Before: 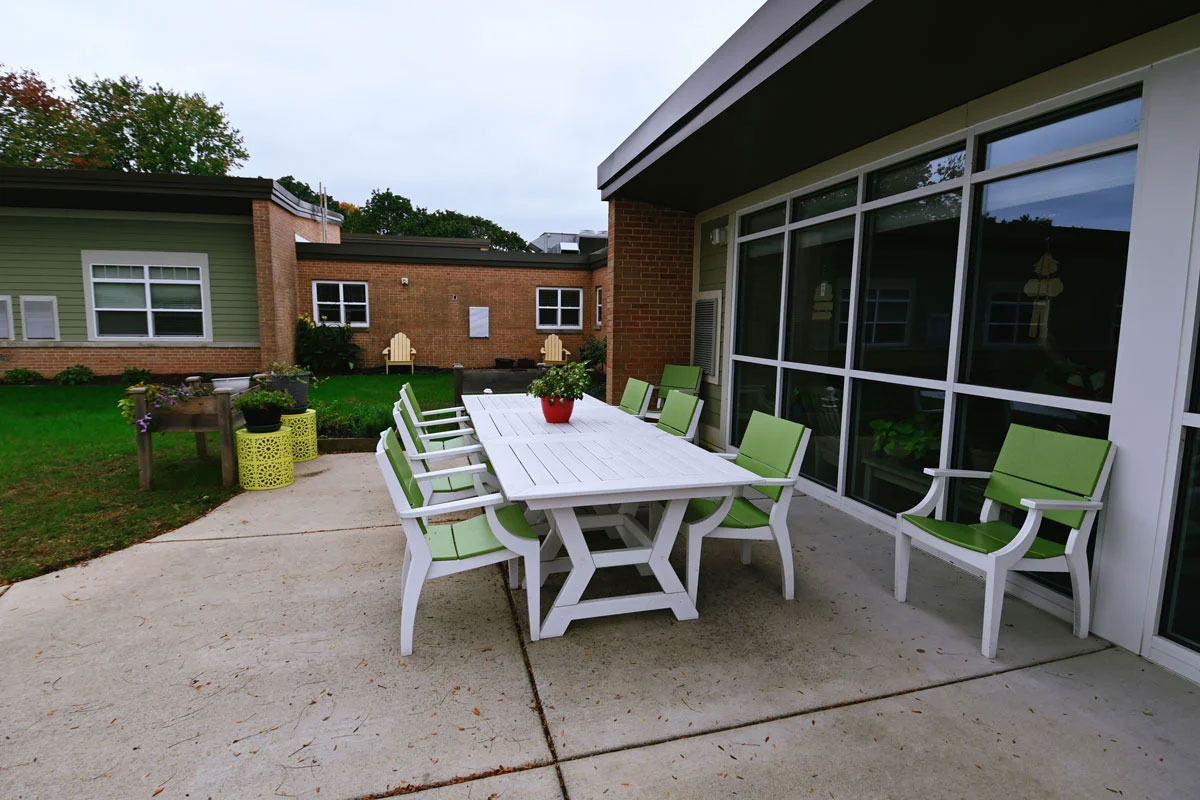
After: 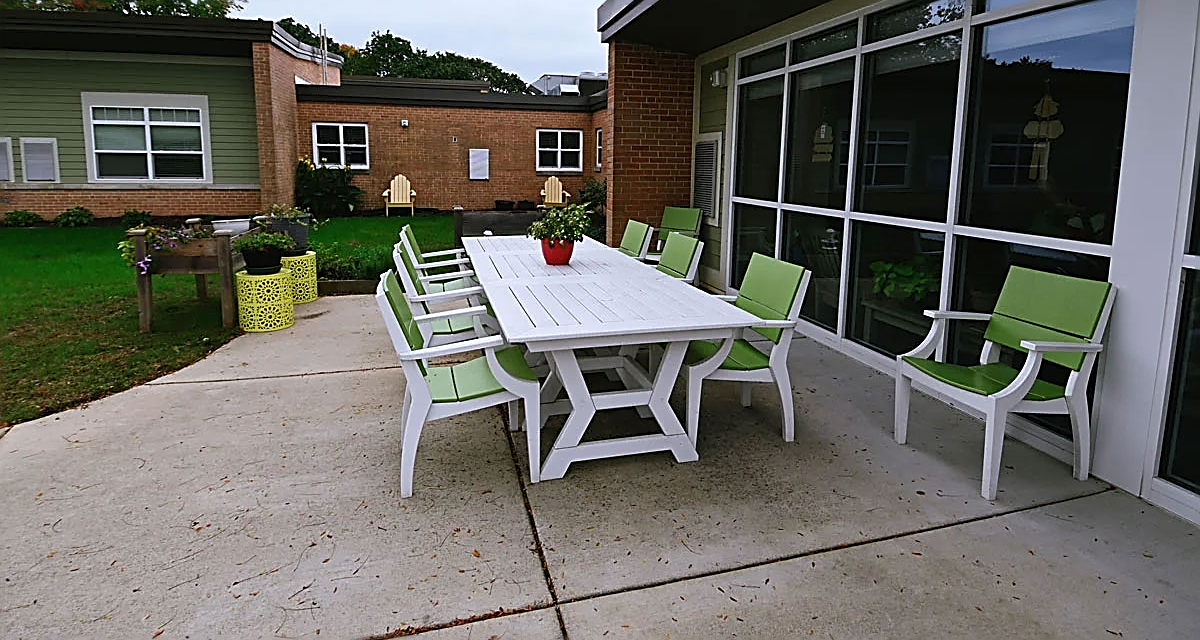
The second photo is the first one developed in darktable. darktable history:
sharpen: radius 1.688, amount 1.28
crop and rotate: top 19.99%
